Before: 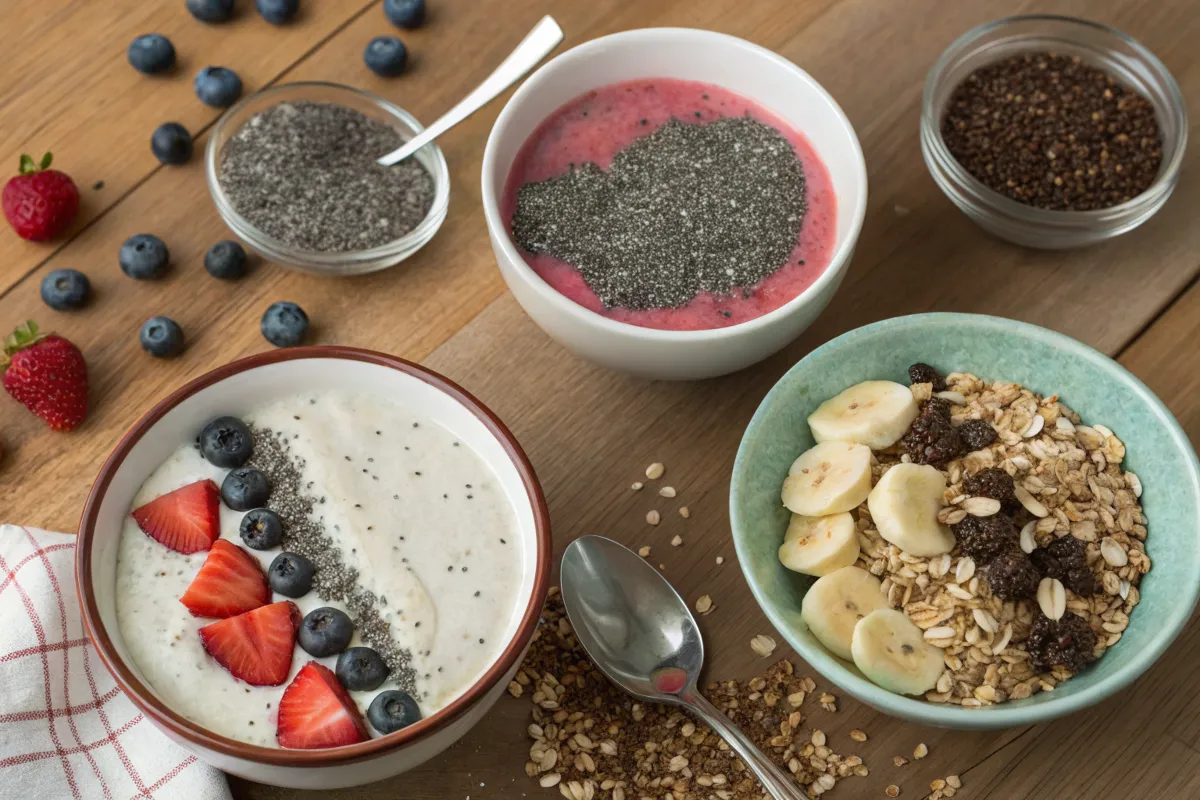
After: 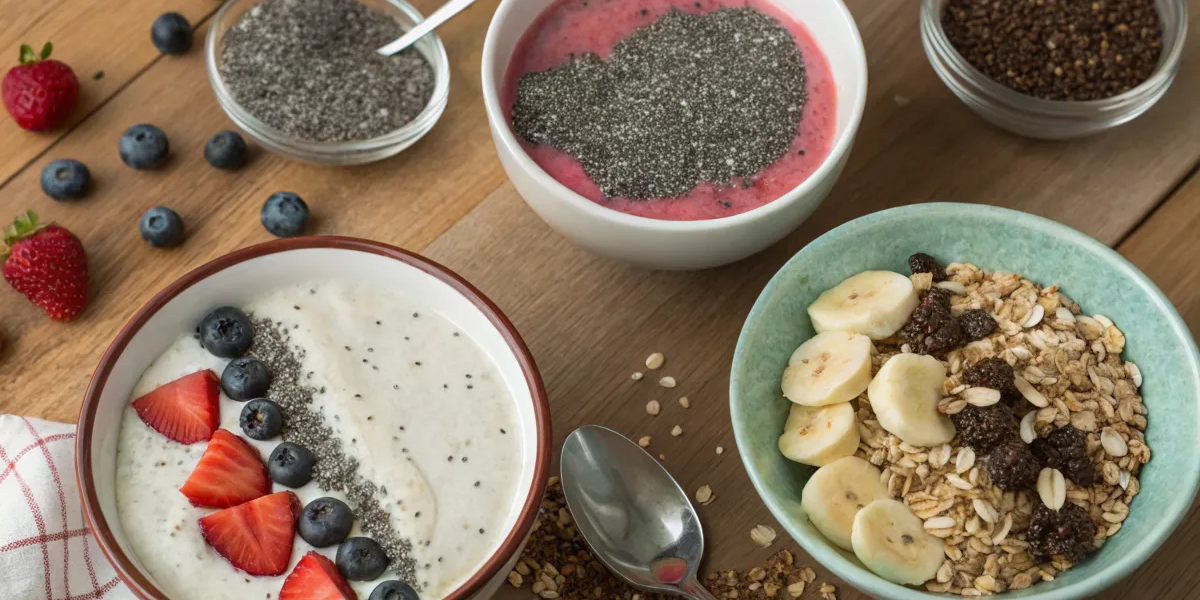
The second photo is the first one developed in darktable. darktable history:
white balance: emerald 1
crop: top 13.819%, bottom 11.169%
